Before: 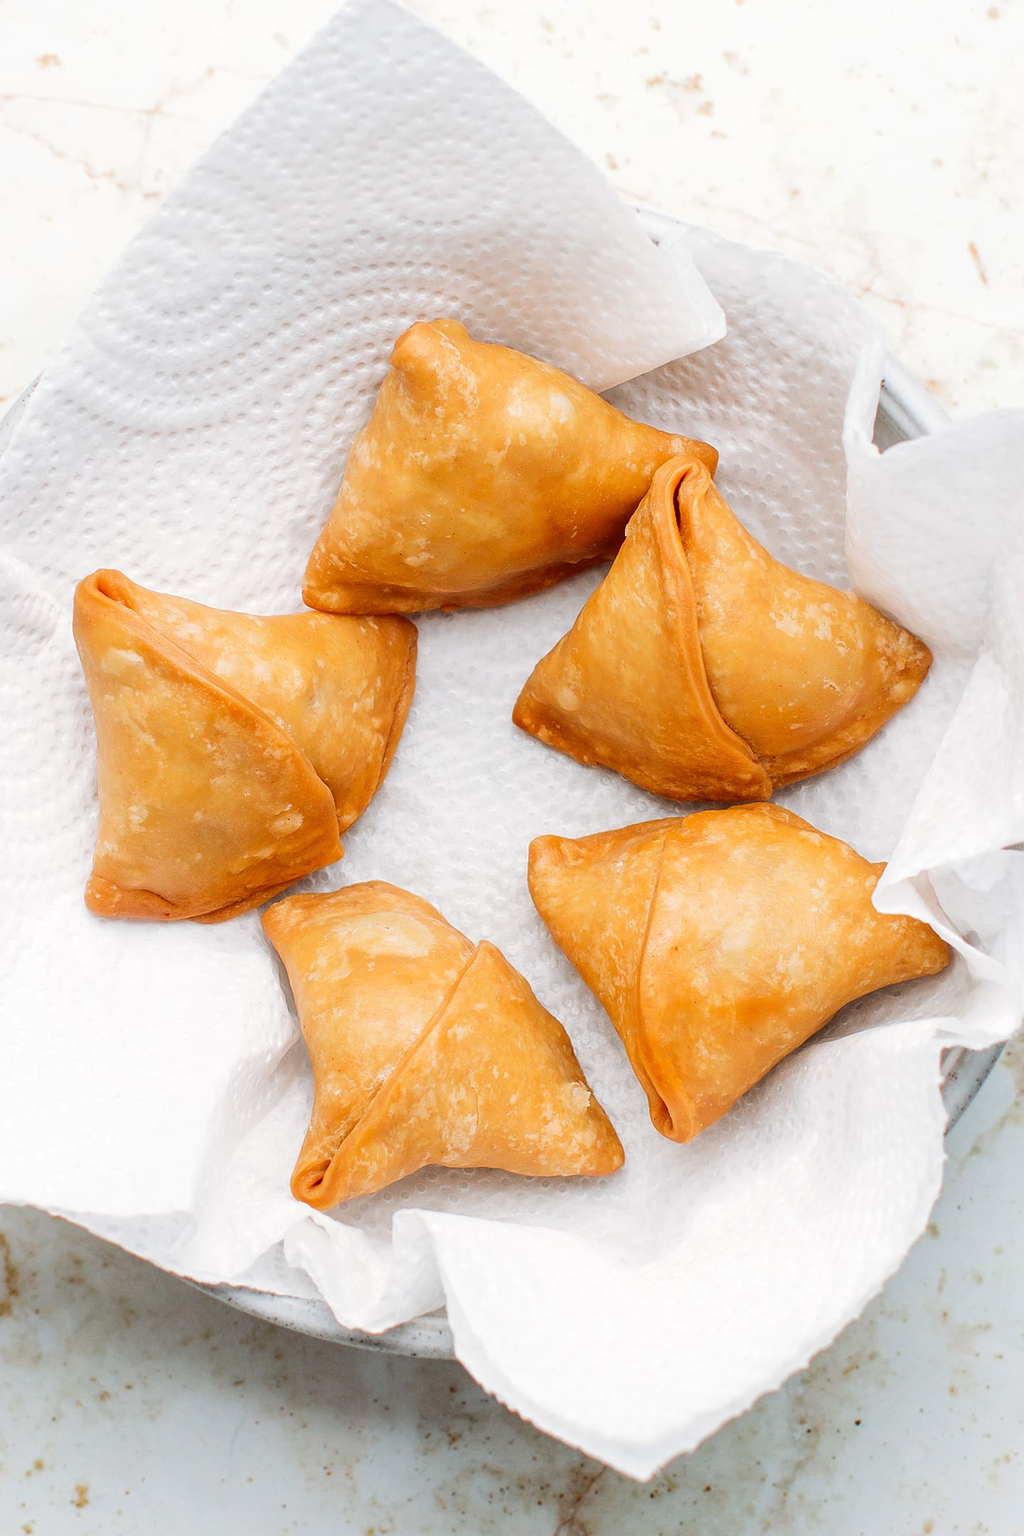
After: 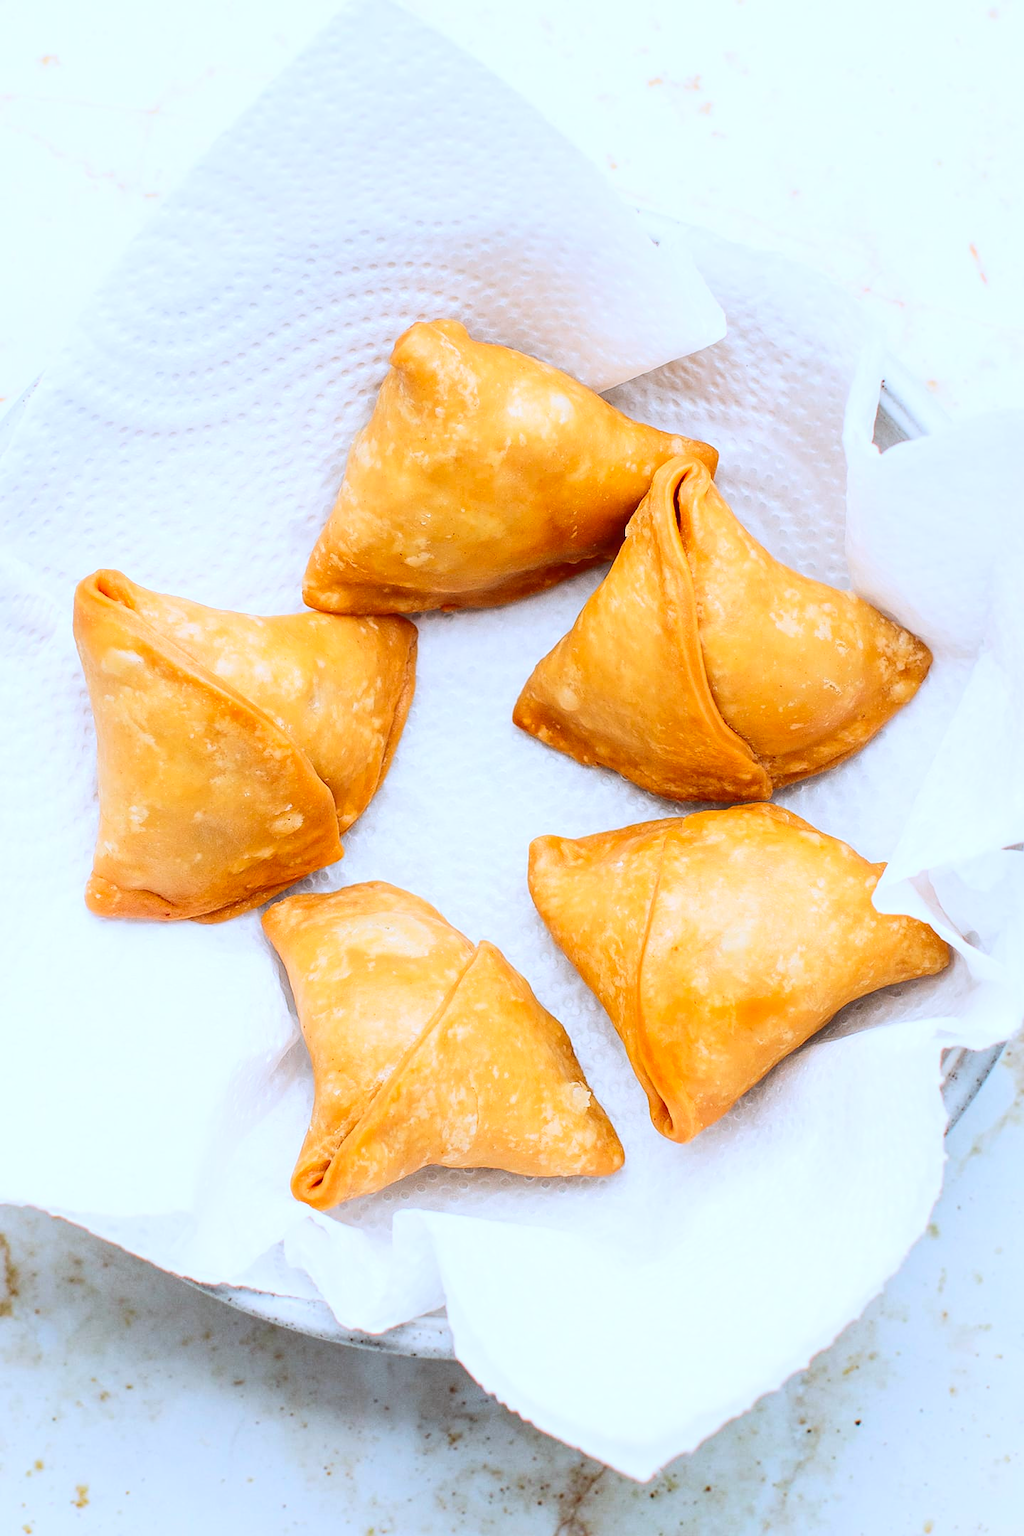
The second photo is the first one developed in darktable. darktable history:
white balance: red 0.931, blue 1.11
contrast brightness saturation: contrast 0.2, brightness 0.16, saturation 0.22
